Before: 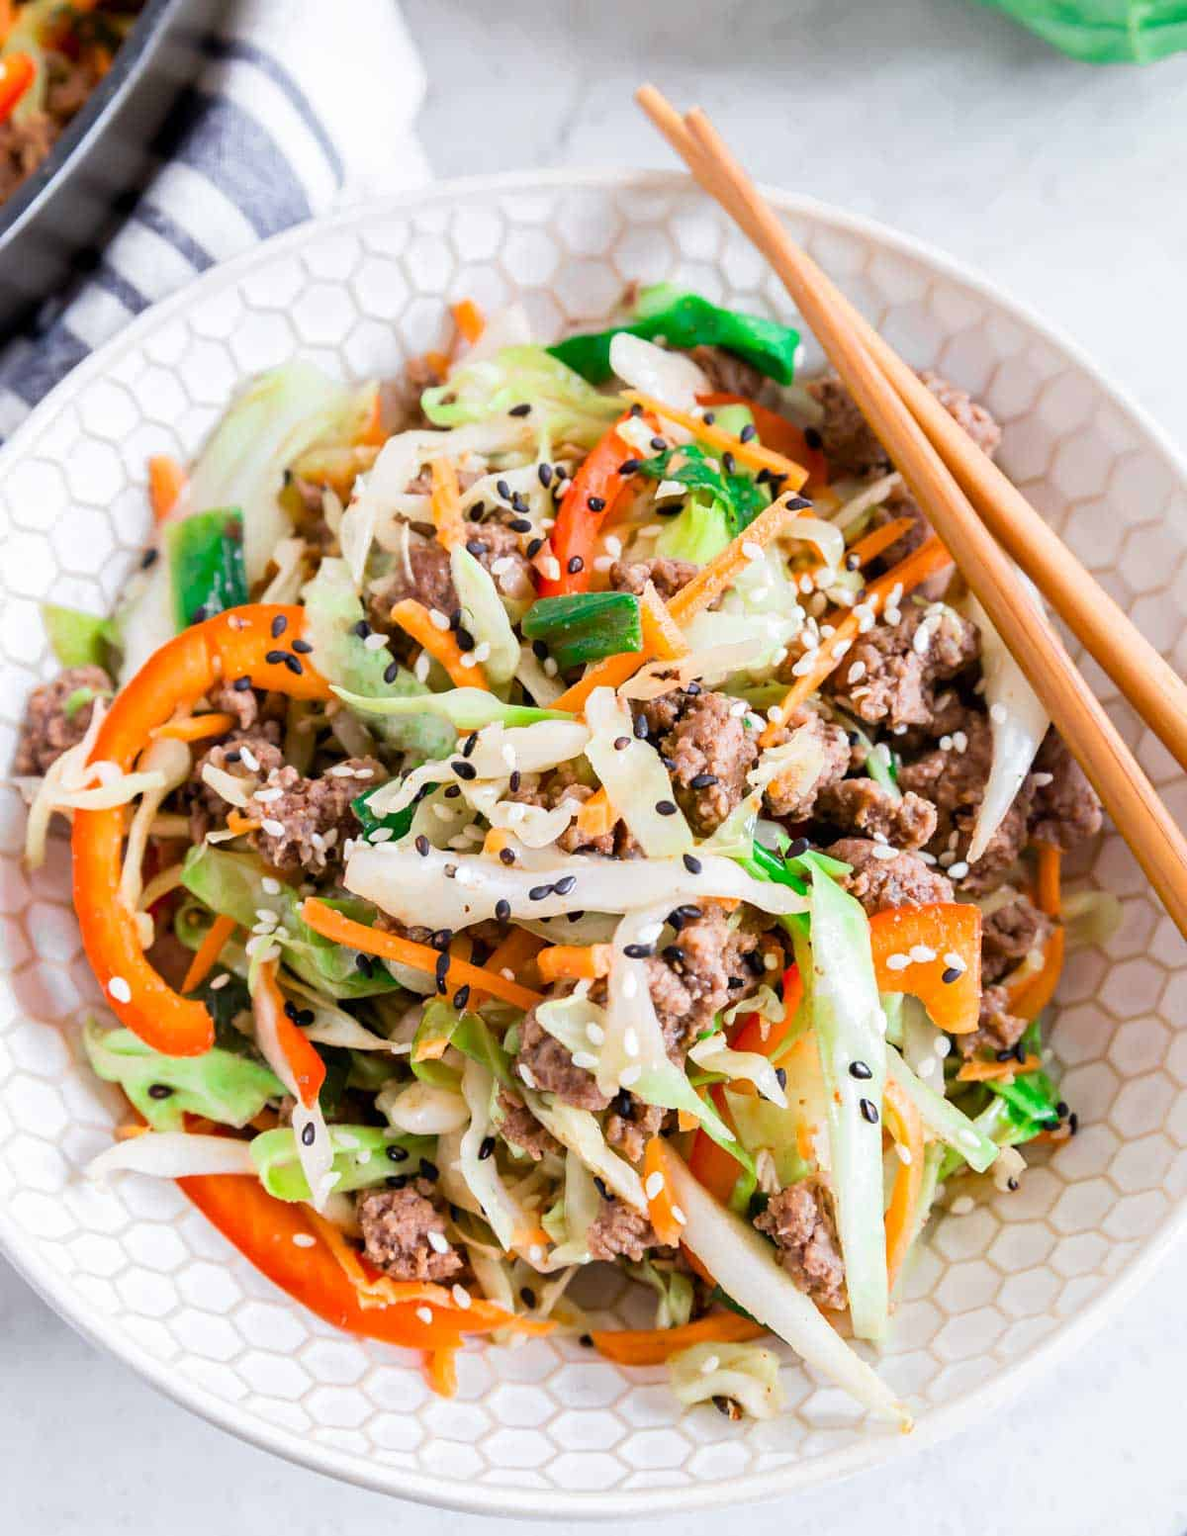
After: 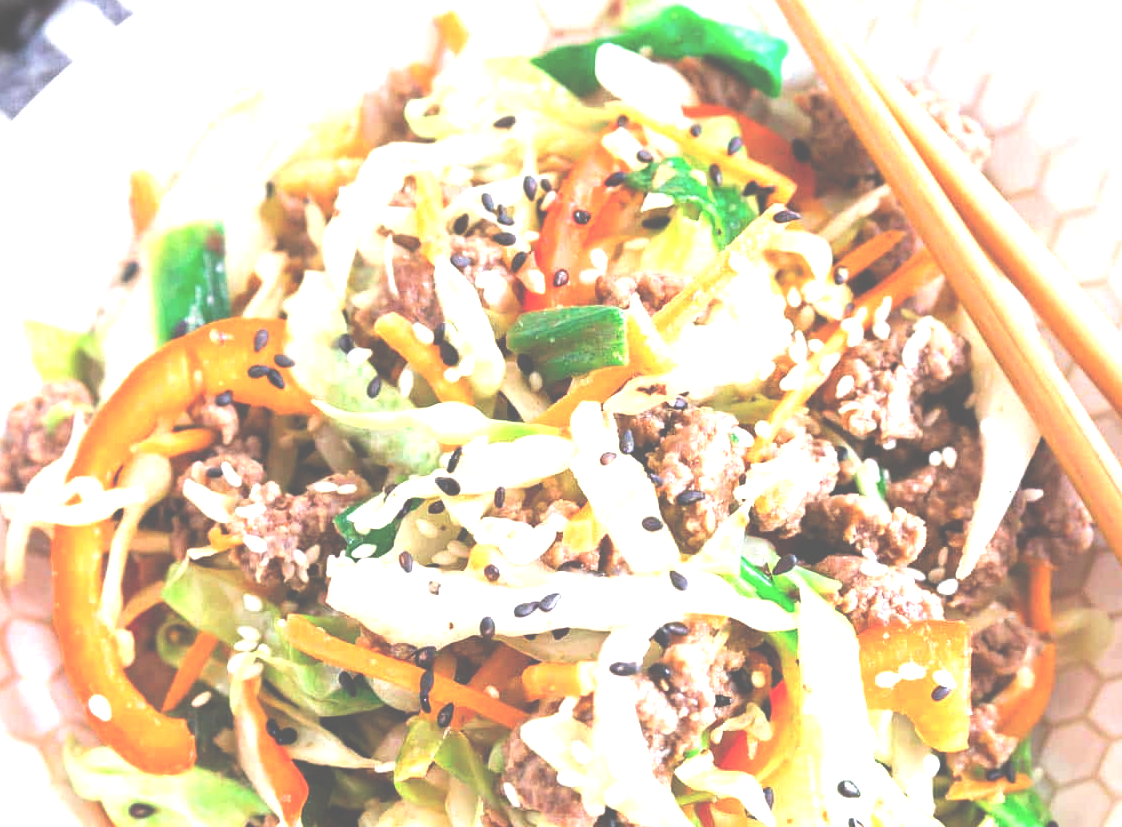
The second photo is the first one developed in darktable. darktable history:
tone equalizer: -8 EV -1.11 EV, -7 EV -0.983 EV, -6 EV -0.865 EV, -5 EV -0.593 EV, -3 EV 0.545 EV, -2 EV 0.869 EV, -1 EV 0.999 EV, +0 EV 1.06 EV
color zones: curves: ch1 [(0, 0.513) (0.143, 0.524) (0.286, 0.511) (0.429, 0.506) (0.571, 0.503) (0.714, 0.503) (0.857, 0.508) (1, 0.513)]
crop: left 1.784%, top 18.905%, right 4.652%, bottom 27.805%
exposure: black level correction -0.064, exposure -0.05 EV, compensate exposure bias true, compensate highlight preservation false
